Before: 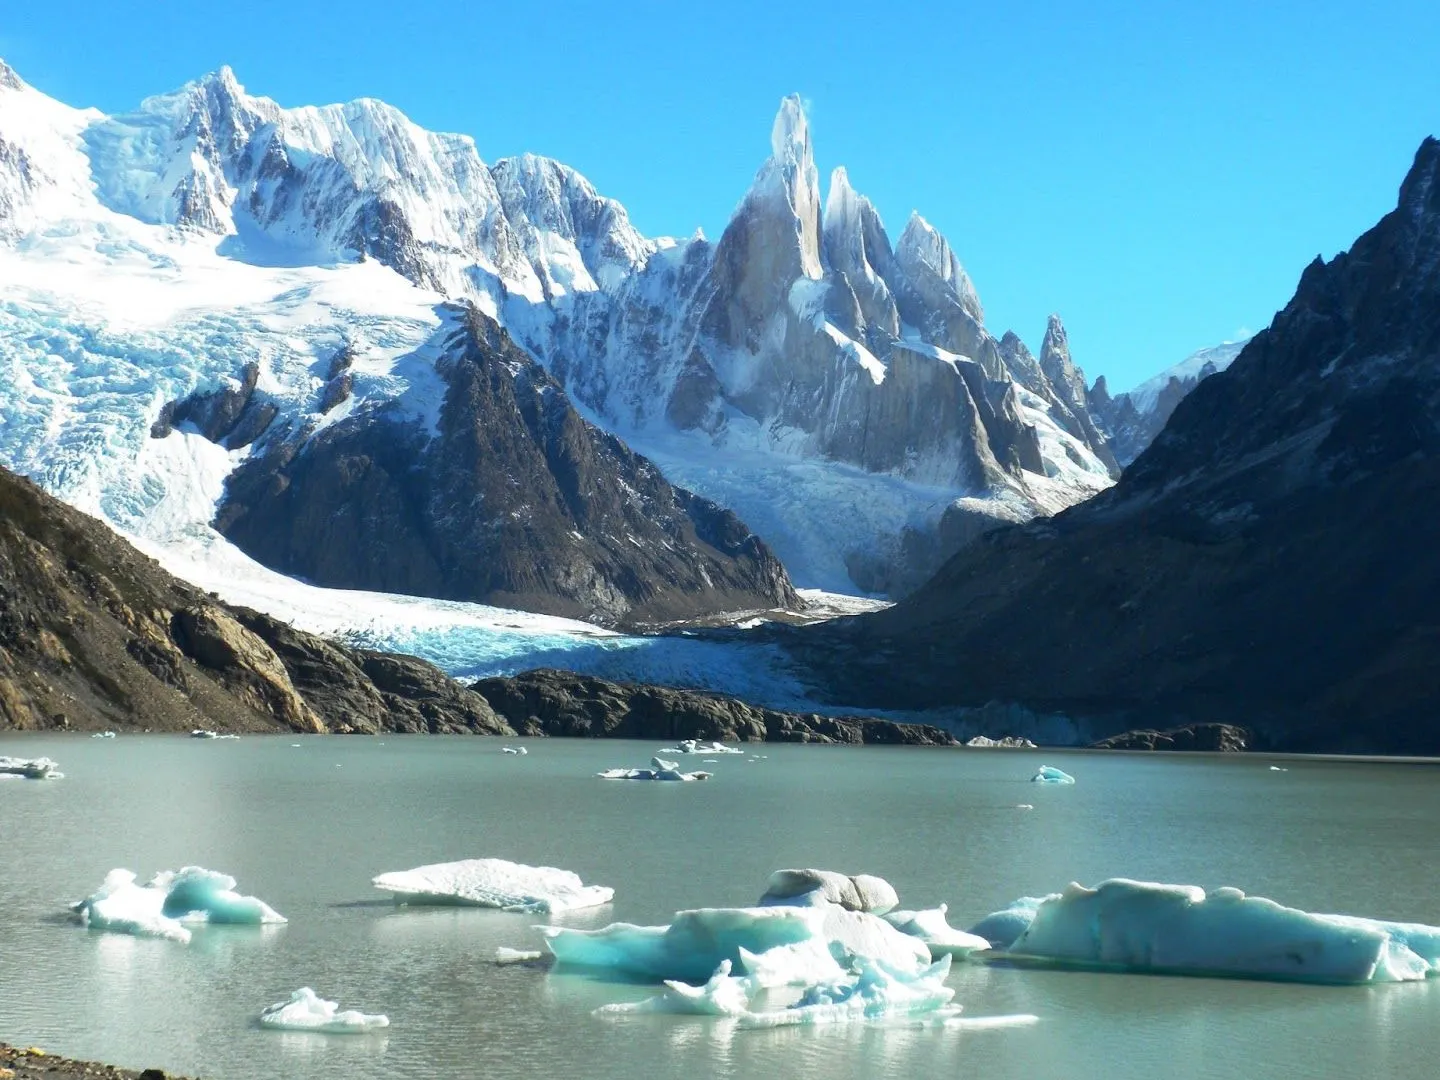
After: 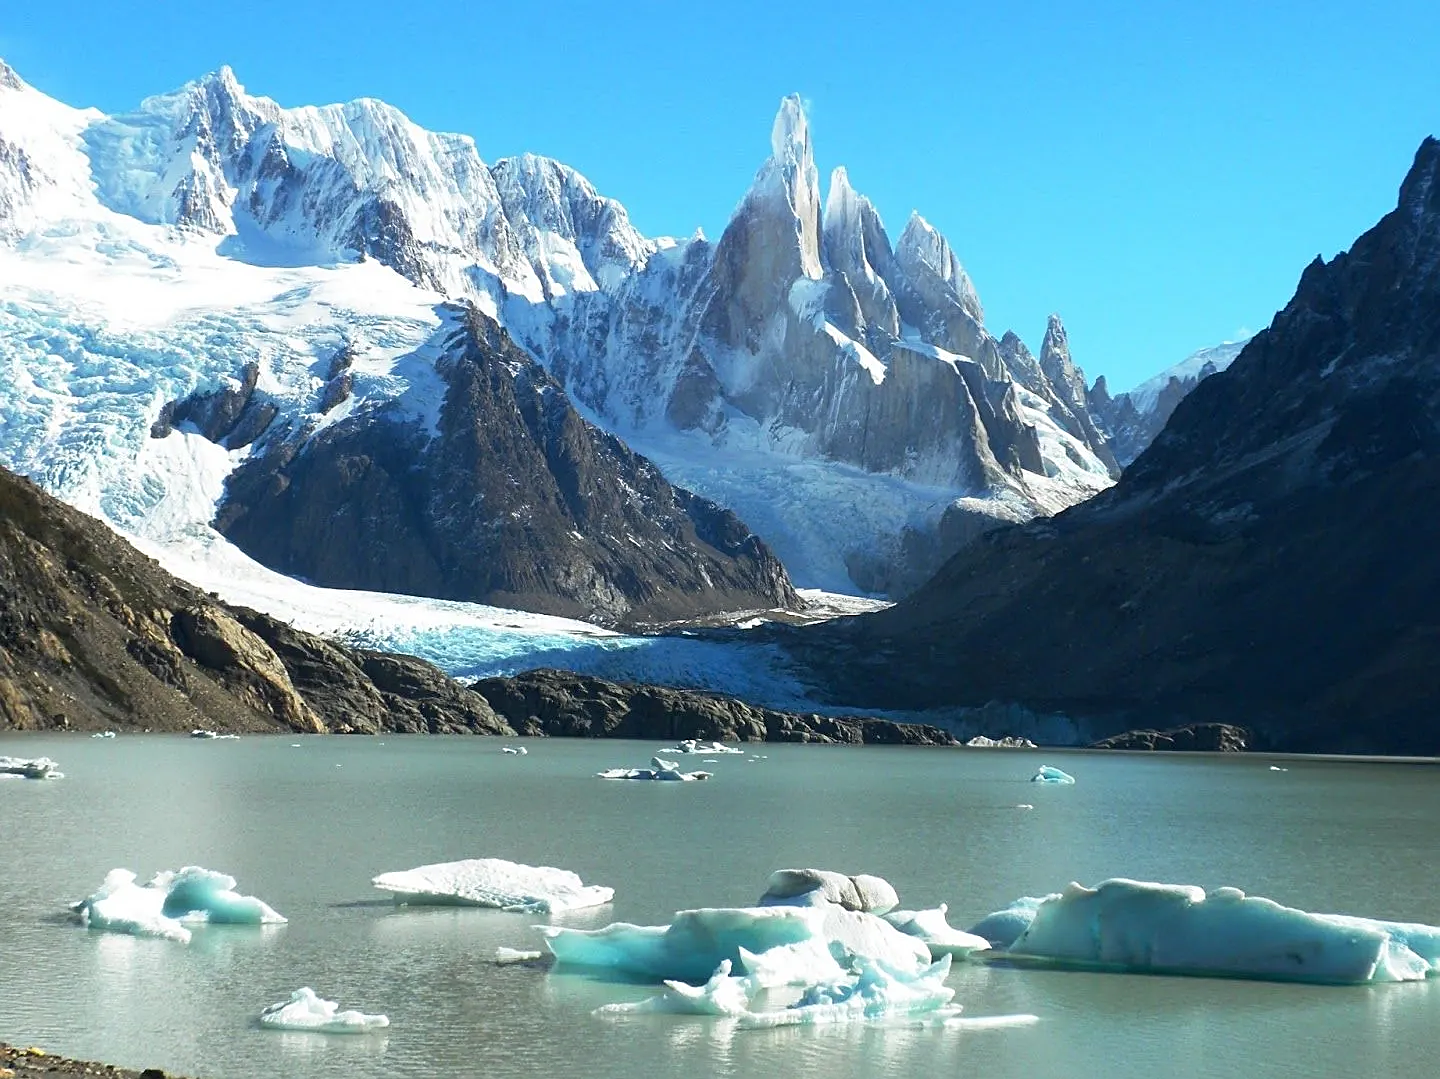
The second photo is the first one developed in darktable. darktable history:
crop: bottom 0.063%
sharpen: on, module defaults
